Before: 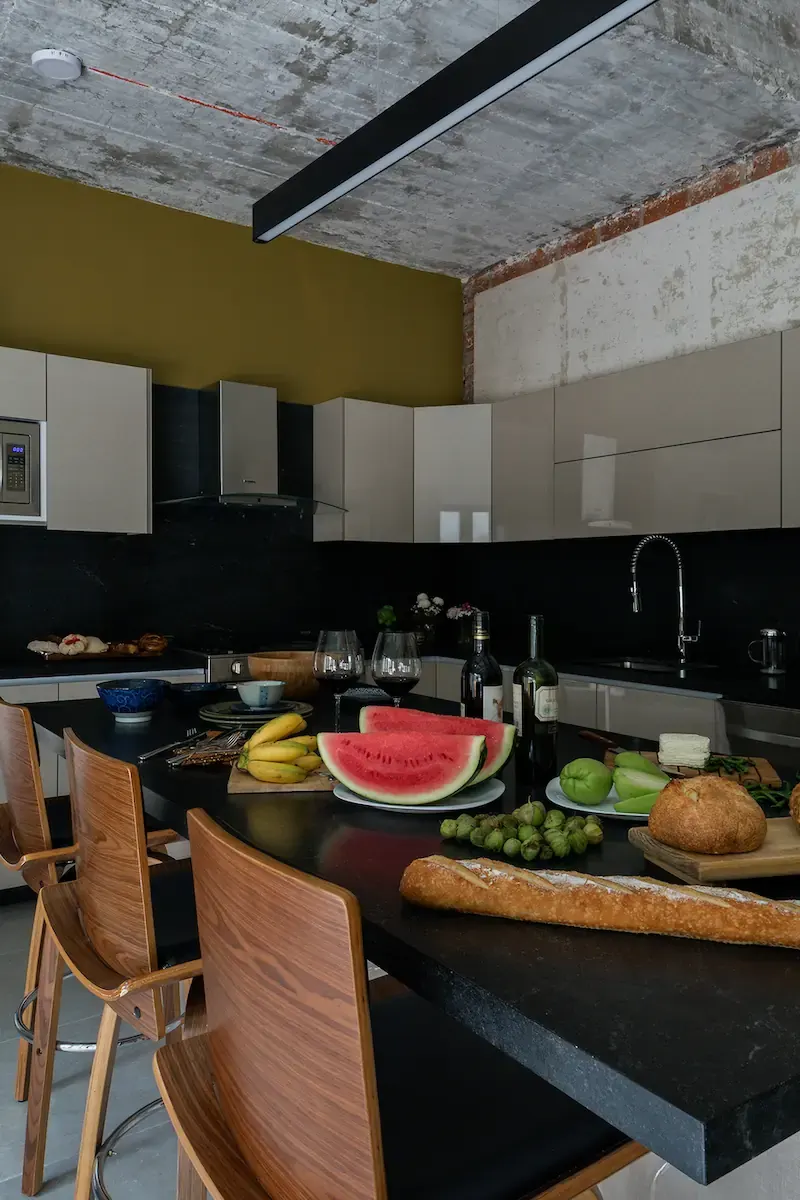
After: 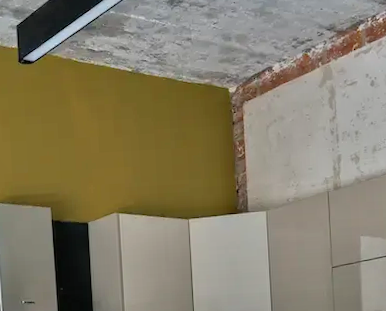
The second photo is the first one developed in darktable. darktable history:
rotate and perspective: rotation -3.18°, automatic cropping off
crop: left 28.64%, top 16.832%, right 26.637%, bottom 58.055%
tone equalizer: -7 EV 0.15 EV, -6 EV 0.6 EV, -5 EV 1.15 EV, -4 EV 1.33 EV, -3 EV 1.15 EV, -2 EV 0.6 EV, -1 EV 0.15 EV, mask exposure compensation -0.5 EV
